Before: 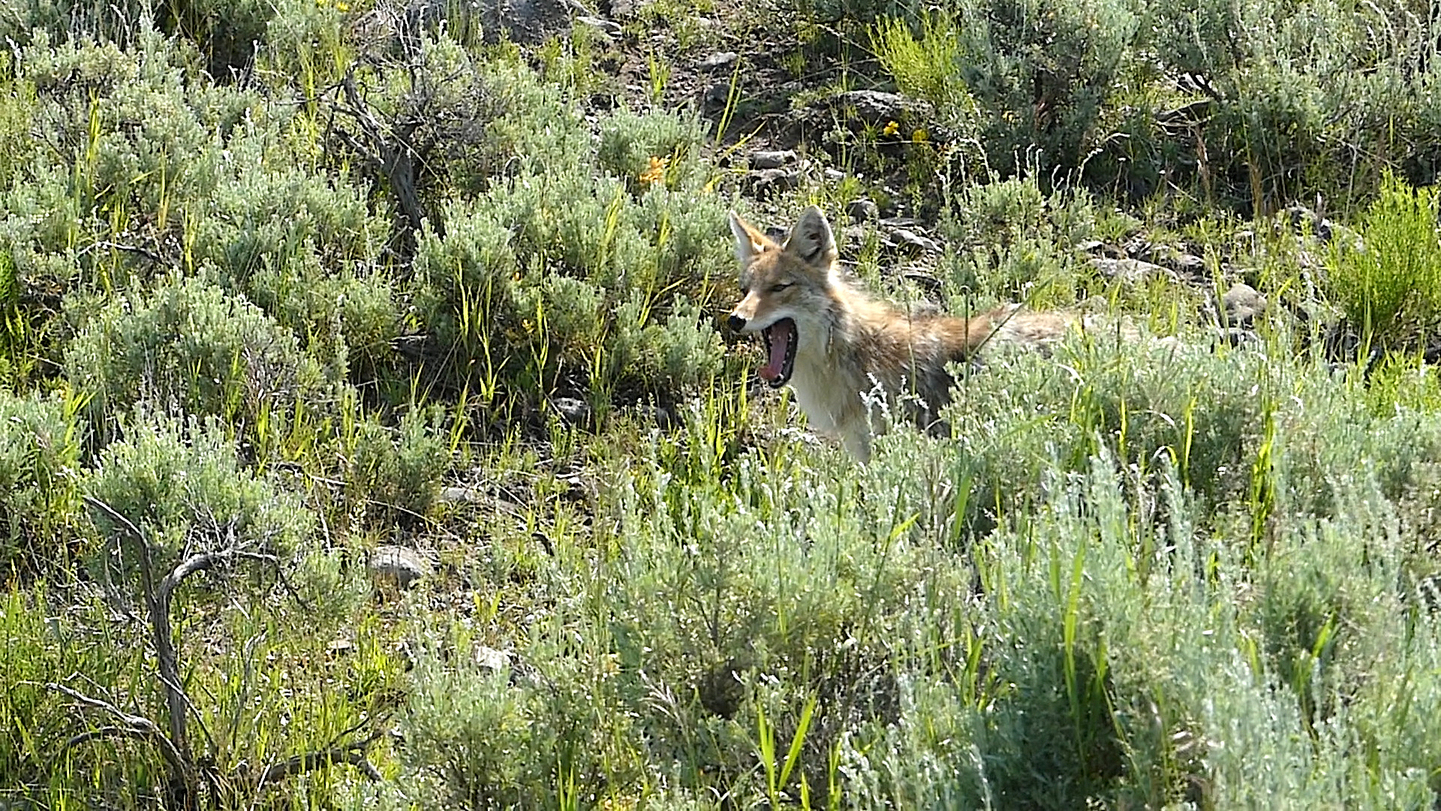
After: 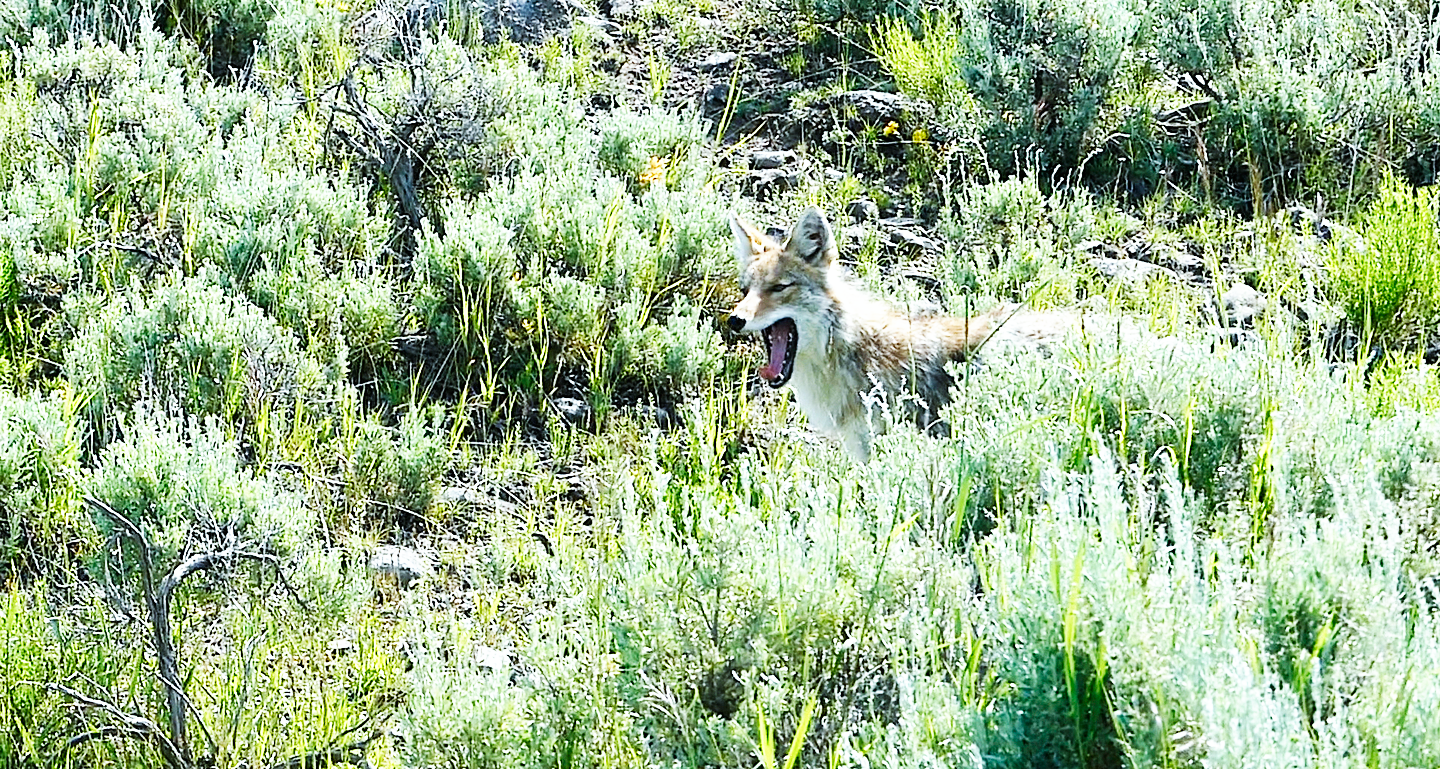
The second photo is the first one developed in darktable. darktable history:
crop and rotate: top 0%, bottom 5.097%
color calibration: illuminant F (fluorescent), F source F9 (Cool White Deluxe 4150 K) – high CRI, x 0.374, y 0.373, temperature 4158.34 K
base curve: curves: ch0 [(0, 0) (0.007, 0.004) (0.027, 0.03) (0.046, 0.07) (0.207, 0.54) (0.442, 0.872) (0.673, 0.972) (1, 1)], preserve colors none
shadows and highlights: shadows 75, highlights -25, soften with gaussian
